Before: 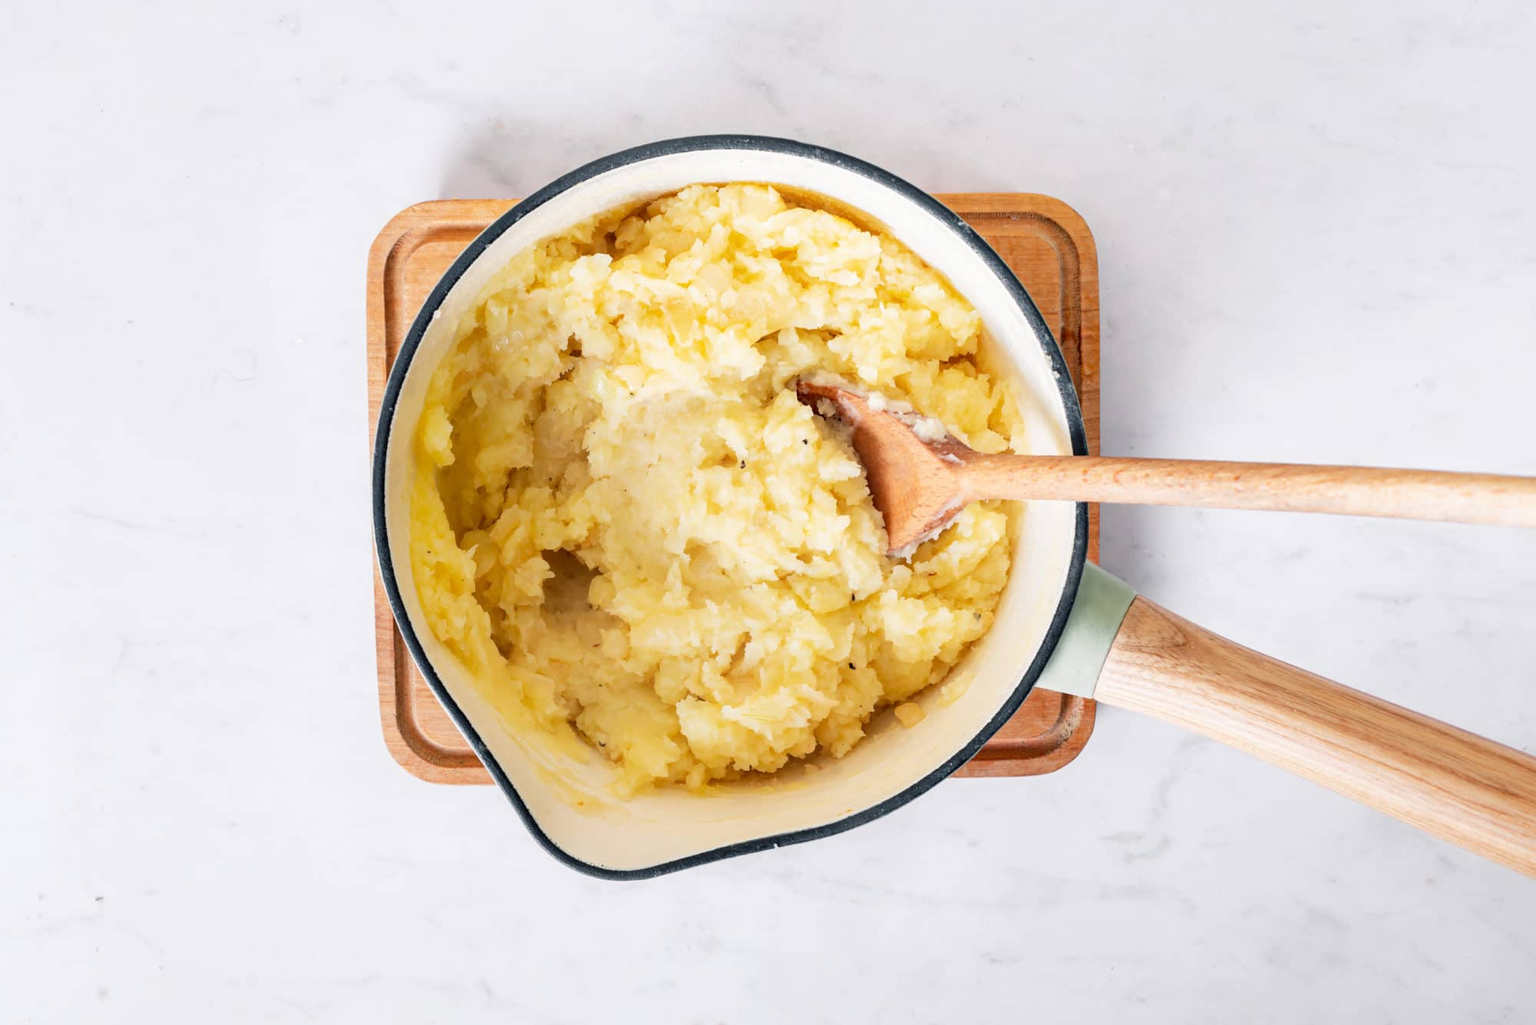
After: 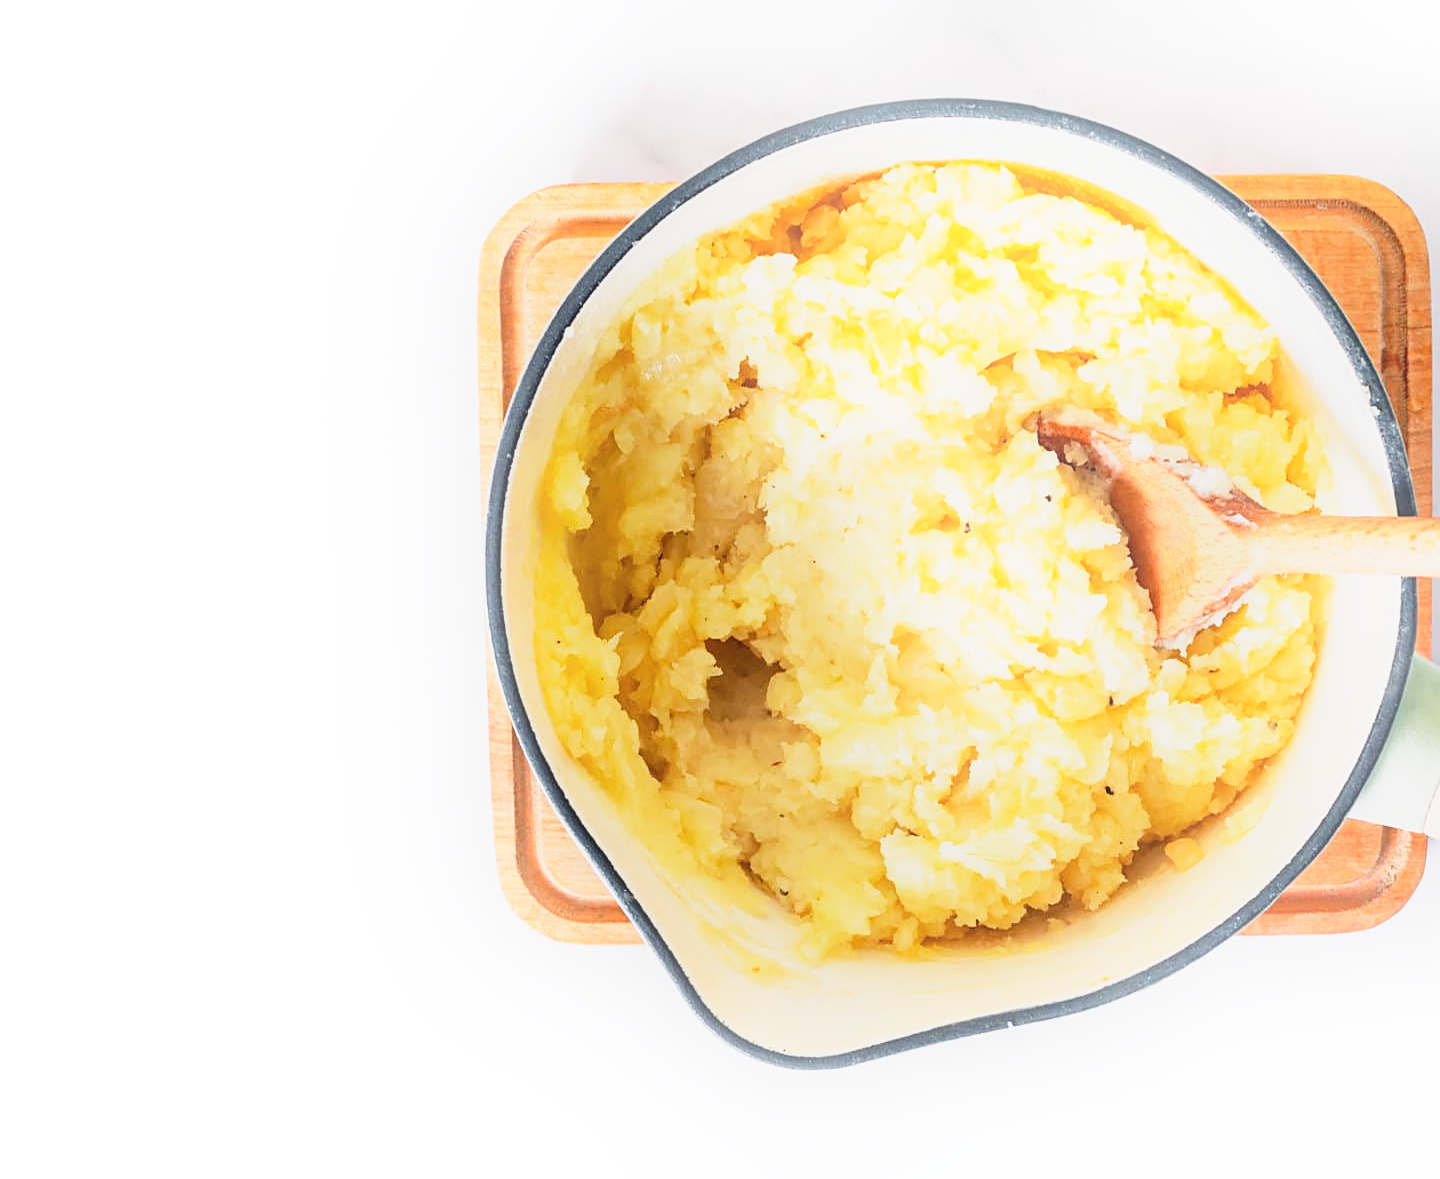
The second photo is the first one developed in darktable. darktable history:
bloom: size 15%, threshold 97%, strength 7%
sharpen: on, module defaults
crop: top 5.803%, right 27.864%, bottom 5.804%
exposure: black level correction -0.003, exposure 0.04 EV, compensate highlight preservation false
base curve: curves: ch0 [(0, 0) (0.088, 0.125) (0.176, 0.251) (0.354, 0.501) (0.613, 0.749) (1, 0.877)], preserve colors none
